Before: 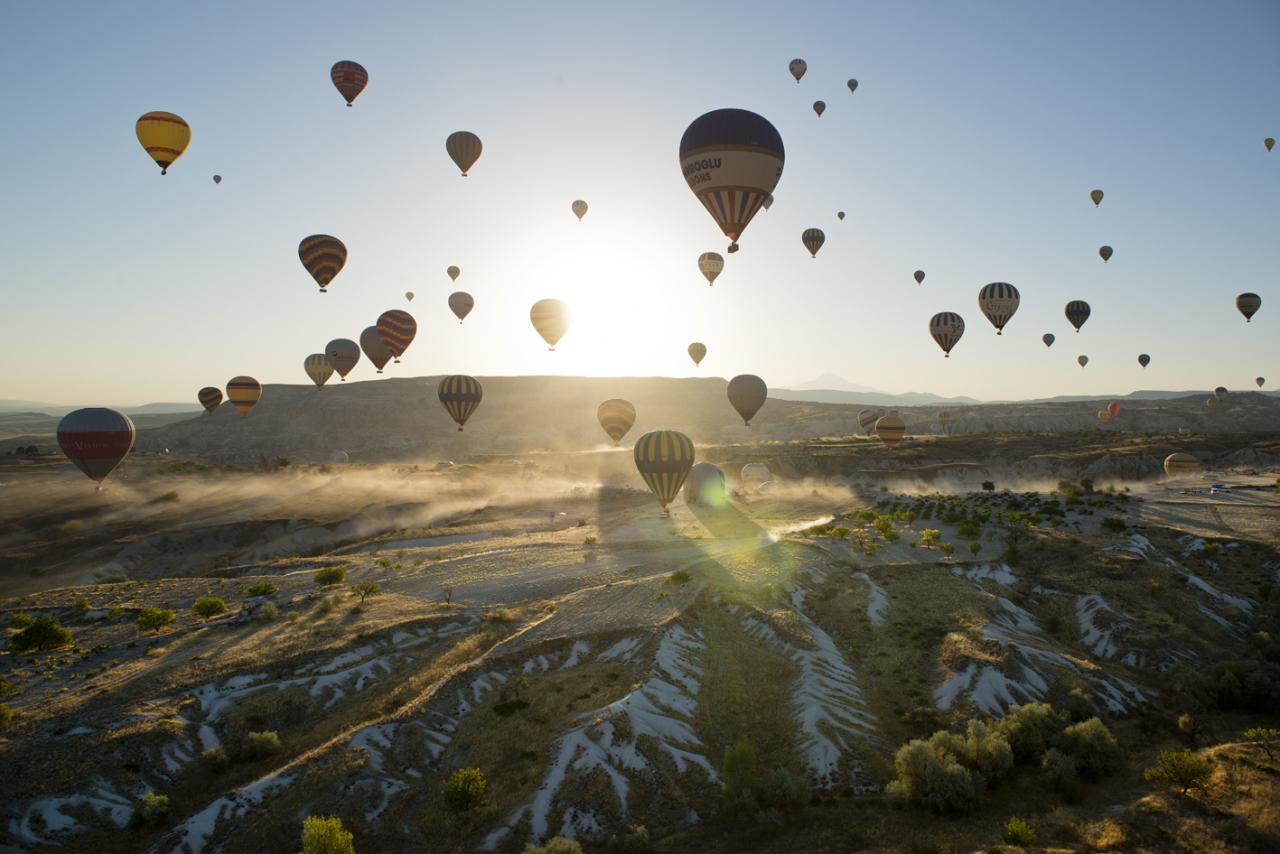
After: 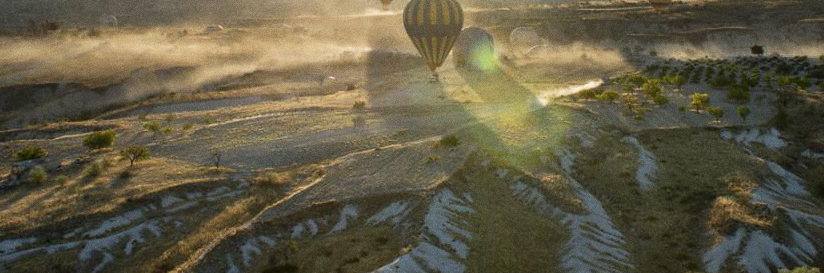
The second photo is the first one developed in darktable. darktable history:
grain: coarseness 0.09 ISO
crop: left 18.091%, top 51.13%, right 17.525%, bottom 16.85%
